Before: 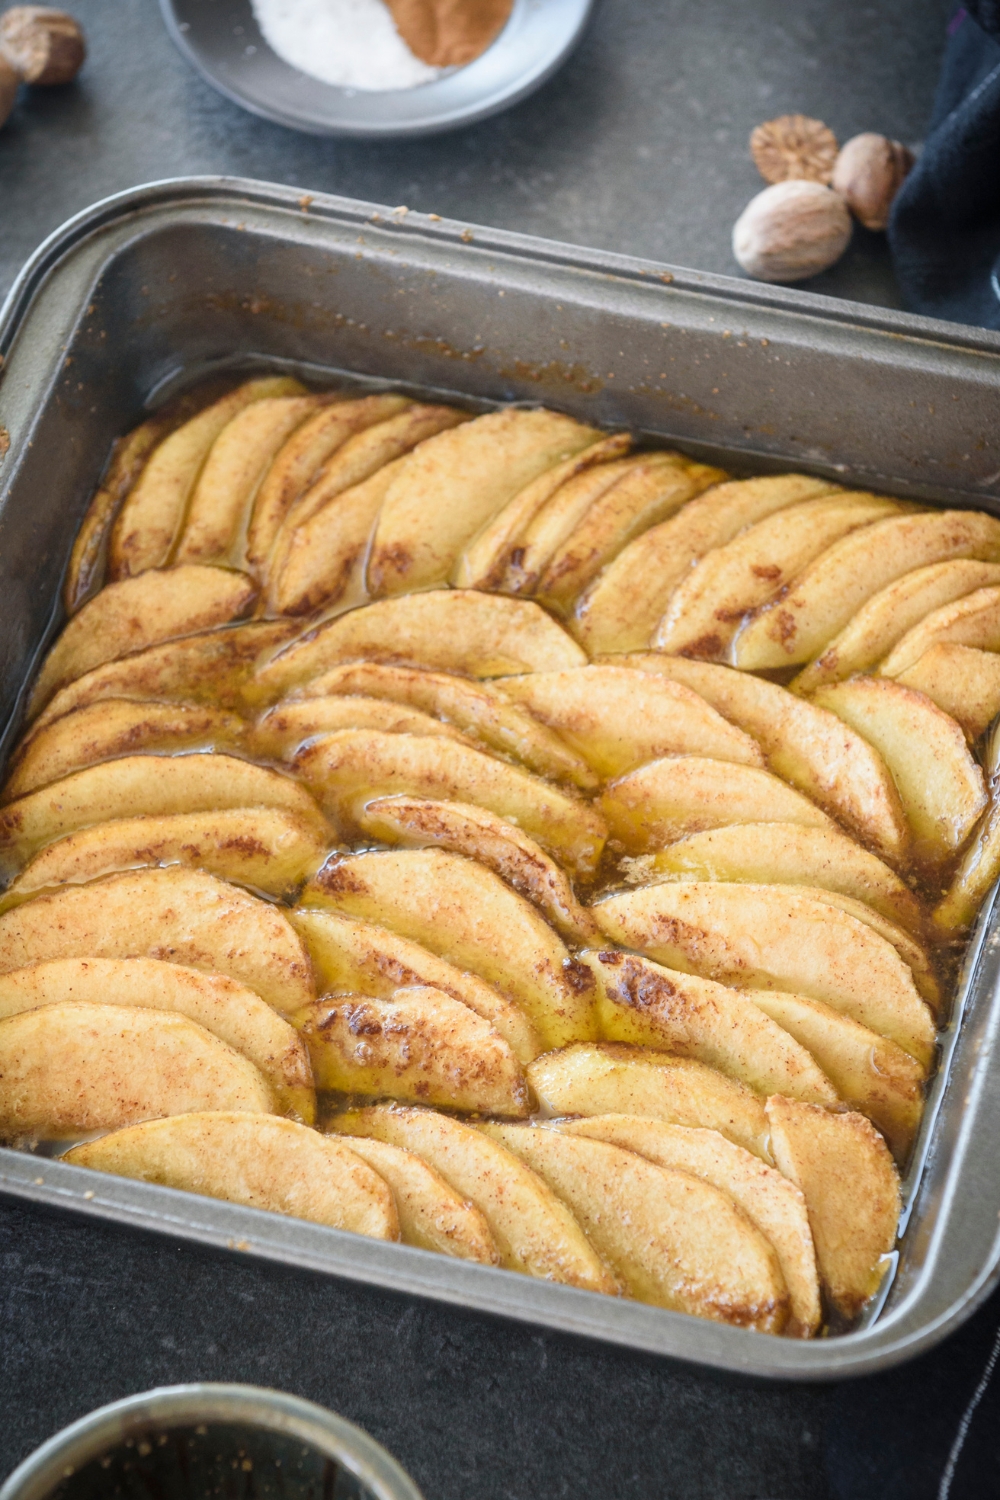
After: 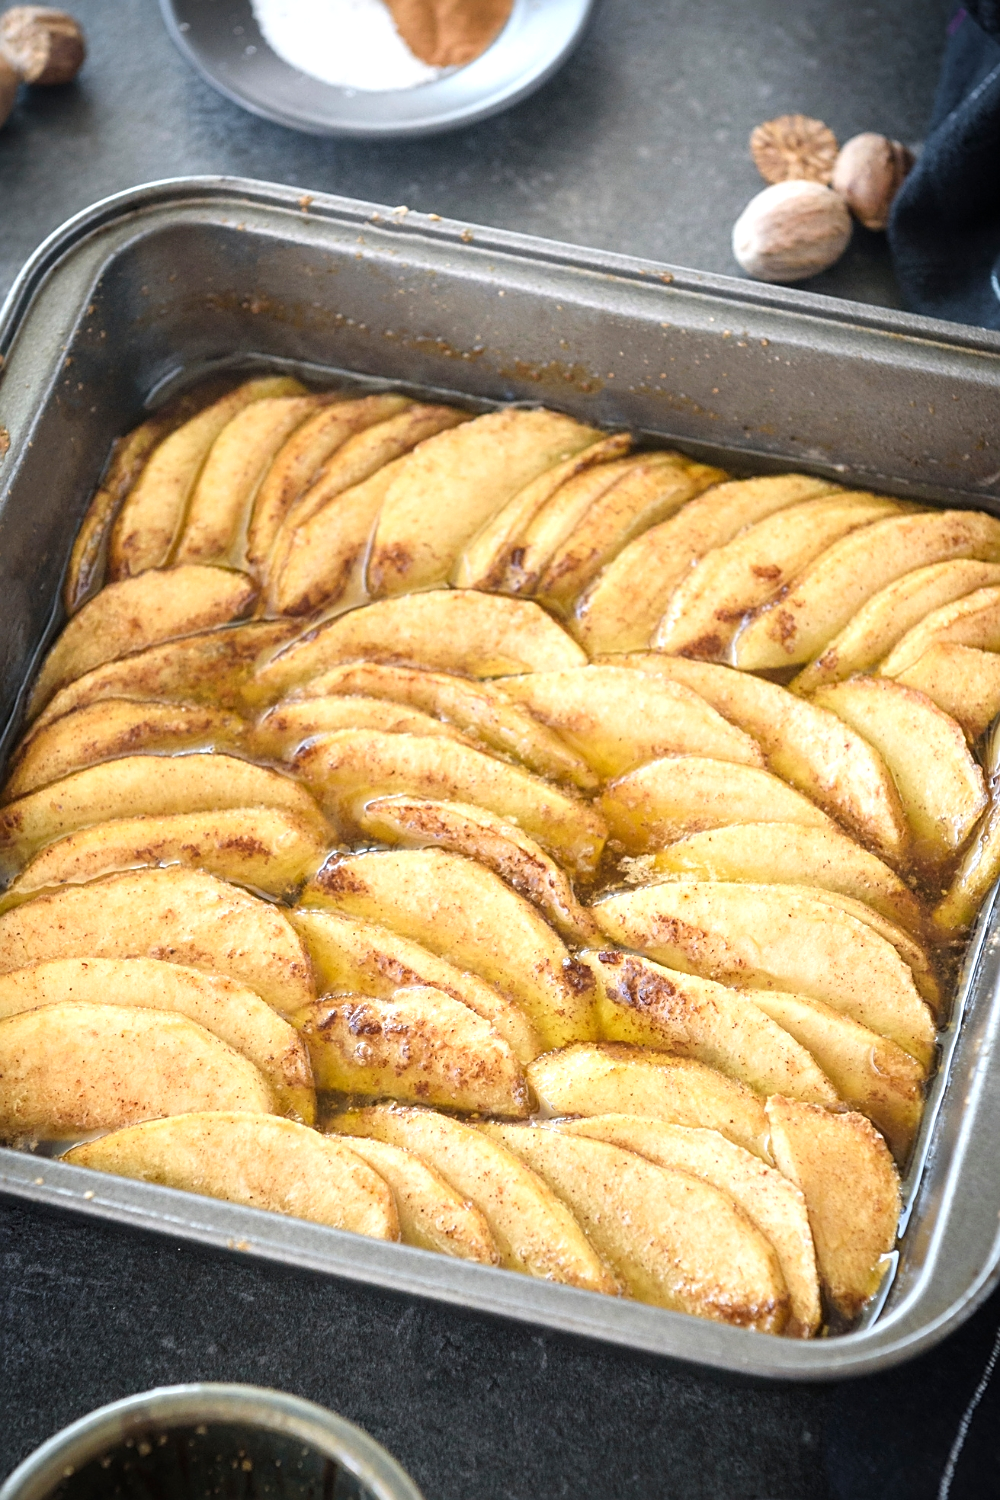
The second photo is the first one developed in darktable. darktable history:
tone equalizer: -8 EV -0.419 EV, -7 EV -0.392 EV, -6 EV -0.309 EV, -5 EV -0.192 EV, -3 EV 0.216 EV, -2 EV 0.351 EV, -1 EV 0.409 EV, +0 EV 0.403 EV
sharpen: on, module defaults
